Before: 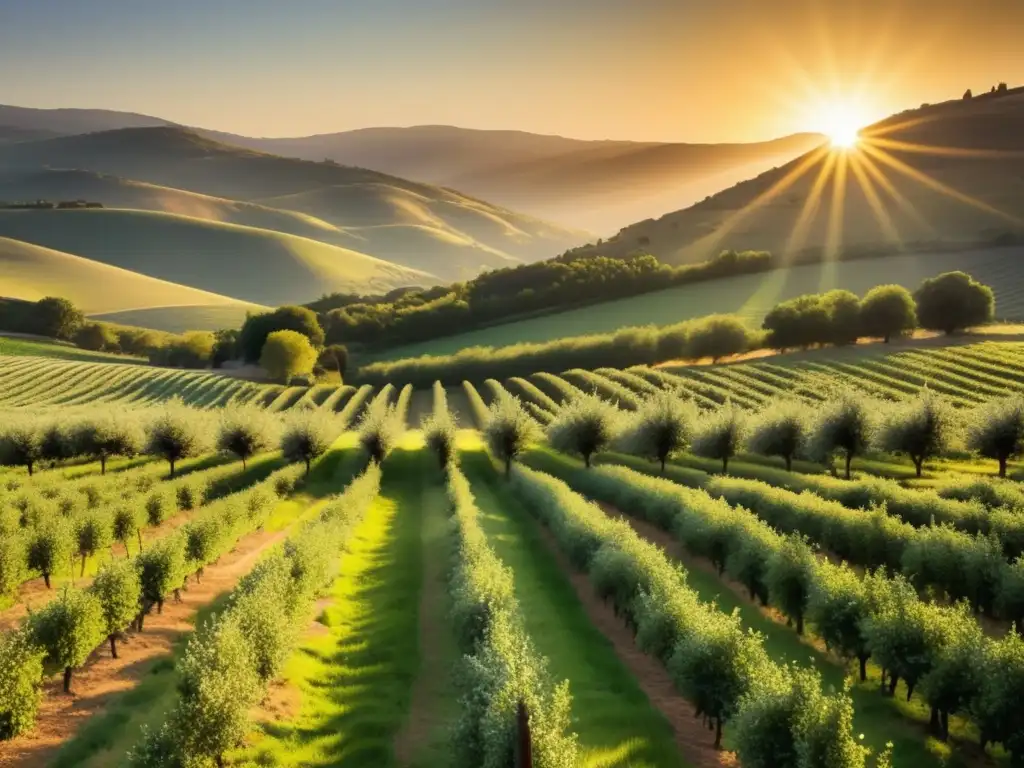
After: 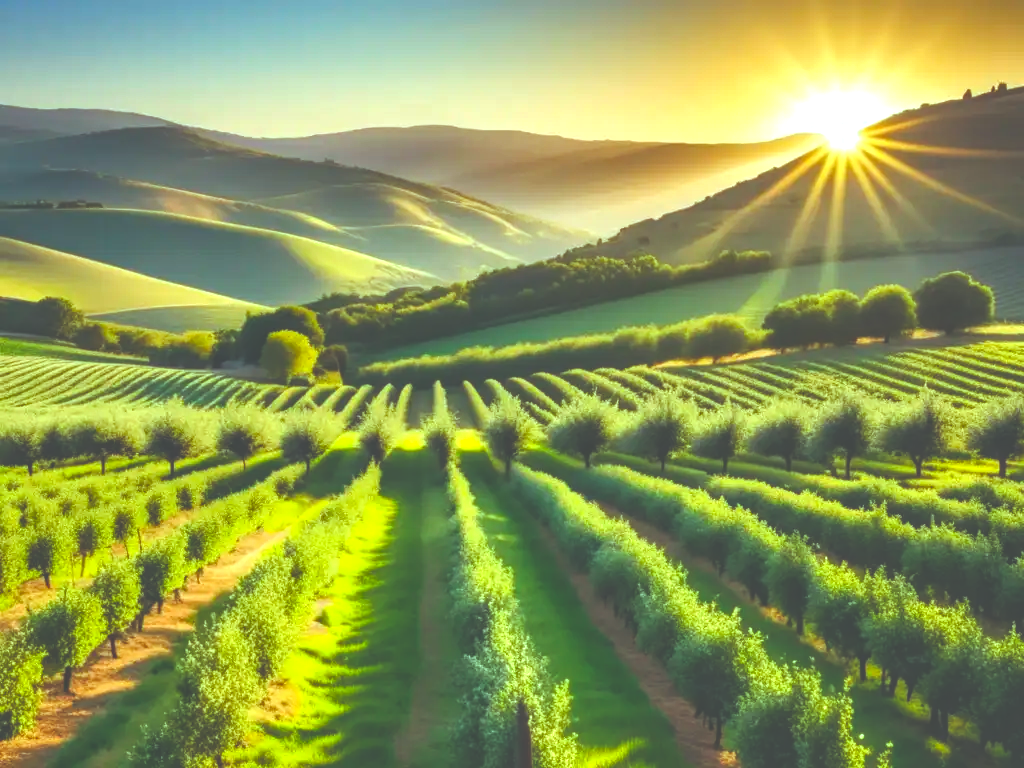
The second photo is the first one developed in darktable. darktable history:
color balance rgb: highlights gain › chroma 4.066%, highlights gain › hue 199.27°, linear chroma grading › shadows 10.181%, linear chroma grading › highlights 10.754%, linear chroma grading › global chroma 15.461%, linear chroma grading › mid-tones 14.577%, perceptual saturation grading › global saturation 20%, perceptual saturation grading › highlights -25.296%, perceptual saturation grading › shadows 24.823%, perceptual brilliance grading › global brilliance 11.121%
exposure: black level correction -0.063, exposure -0.049 EV, compensate highlight preservation false
haze removal: compatibility mode true, adaptive false
local contrast: detail 130%
